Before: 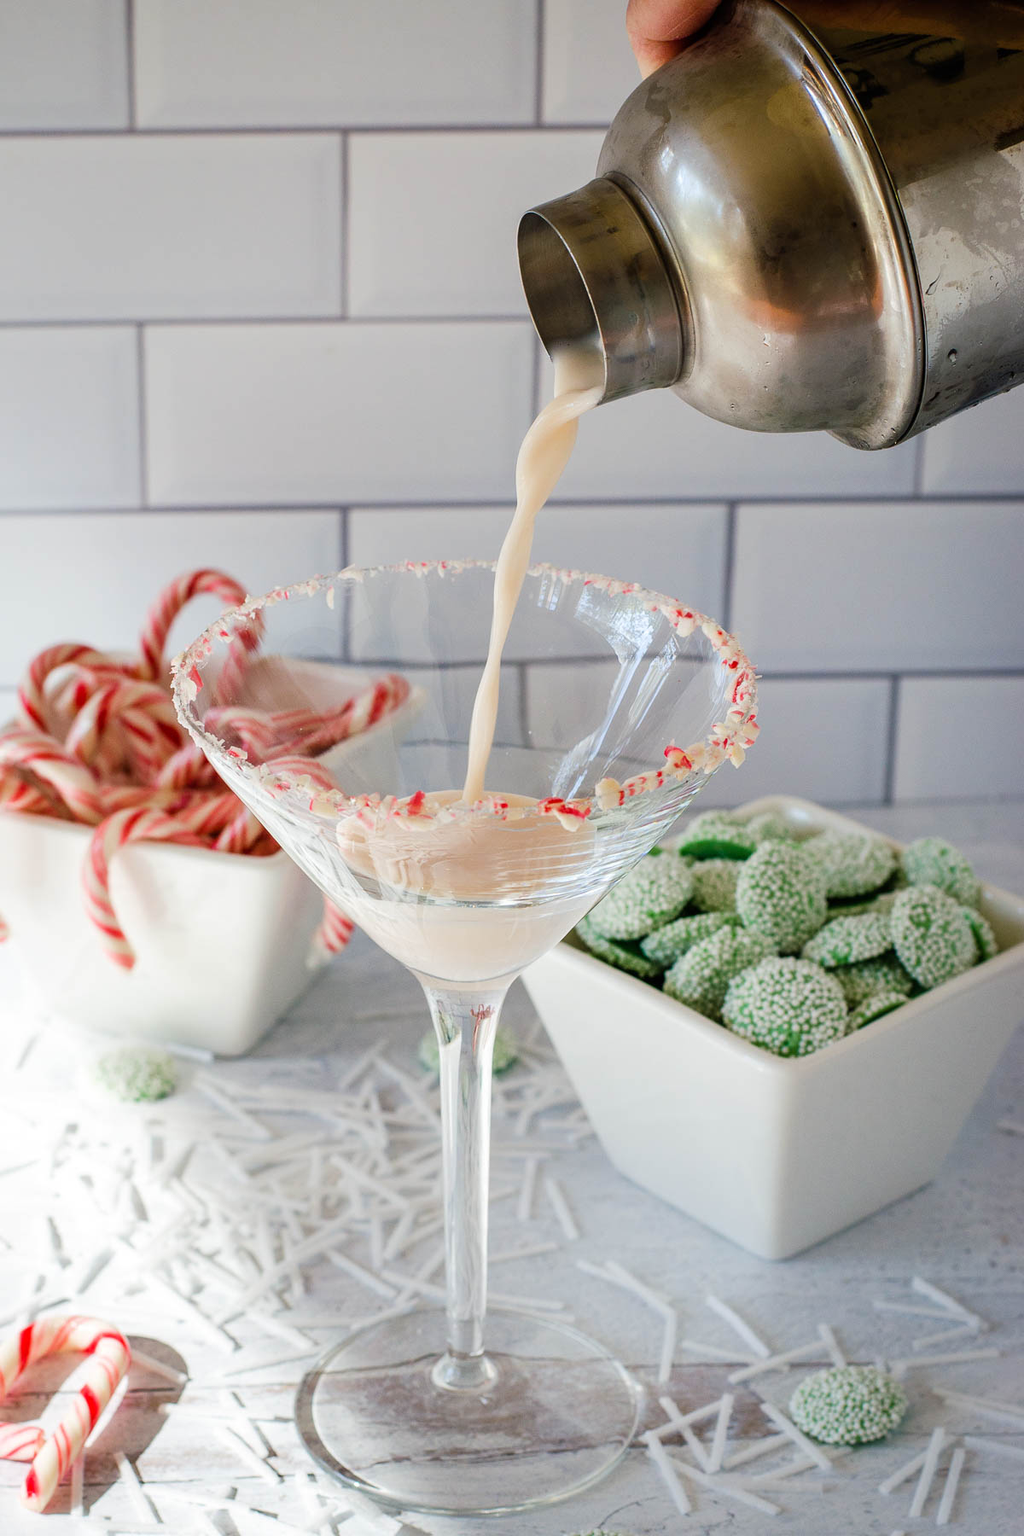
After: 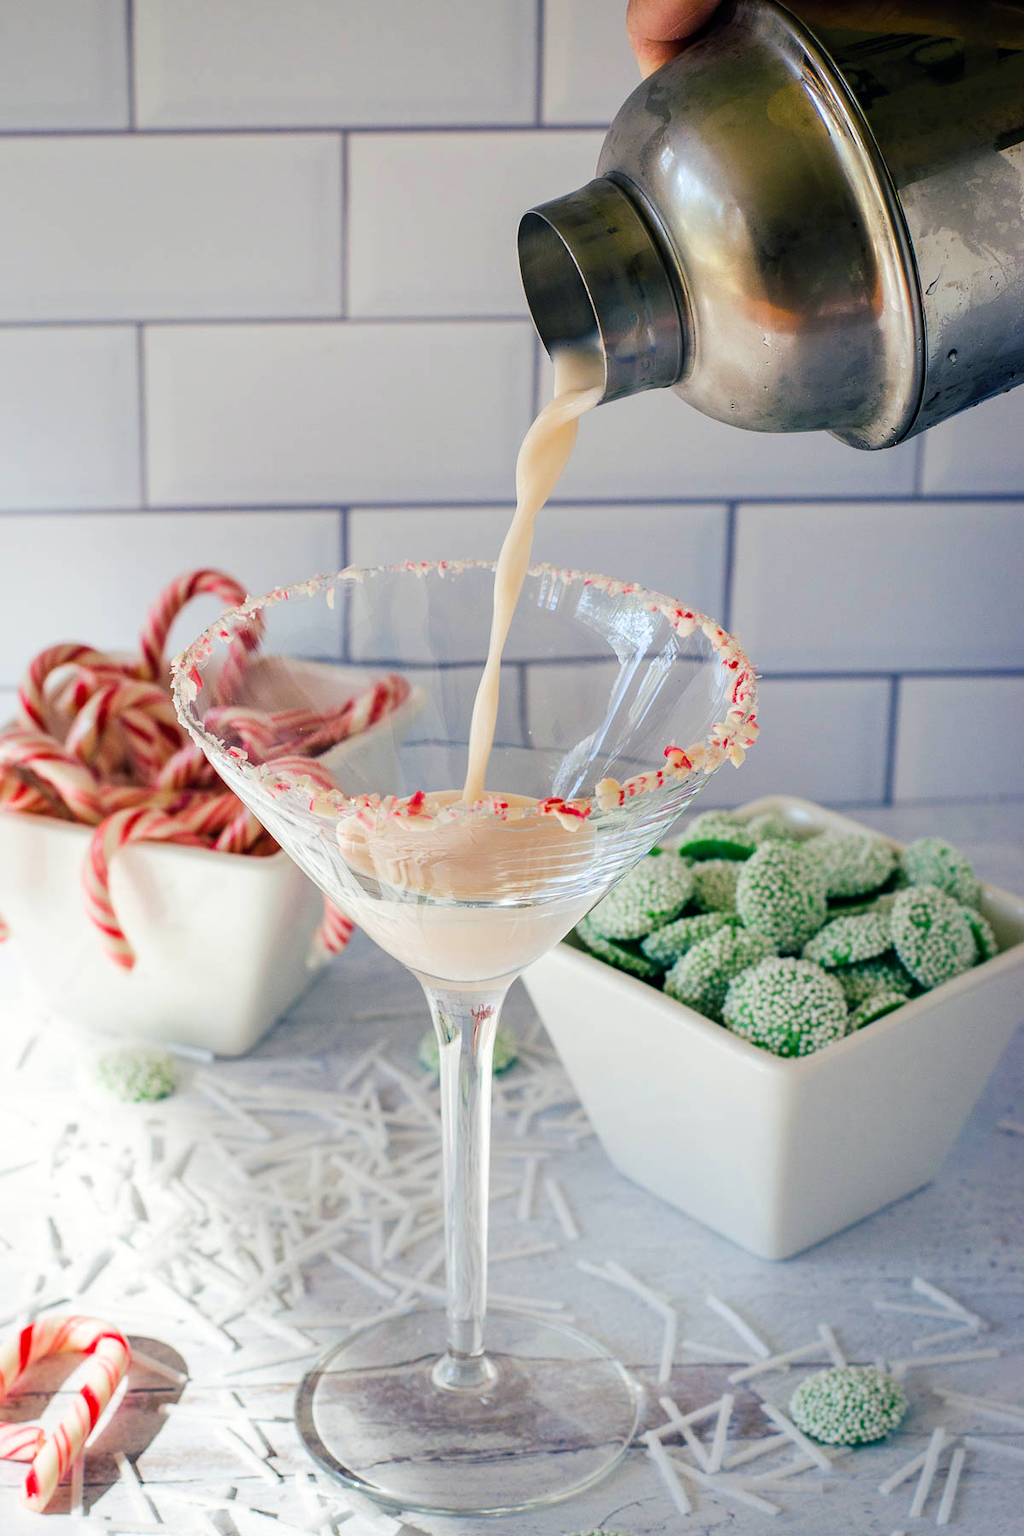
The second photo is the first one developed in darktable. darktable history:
color balance rgb: shadows lift › luminance -40.938%, shadows lift › chroma 14.453%, shadows lift › hue 258.11°, power › chroma 0.239%, power › hue 60.97°, perceptual saturation grading › global saturation 10.264%, global vibrance 20%
